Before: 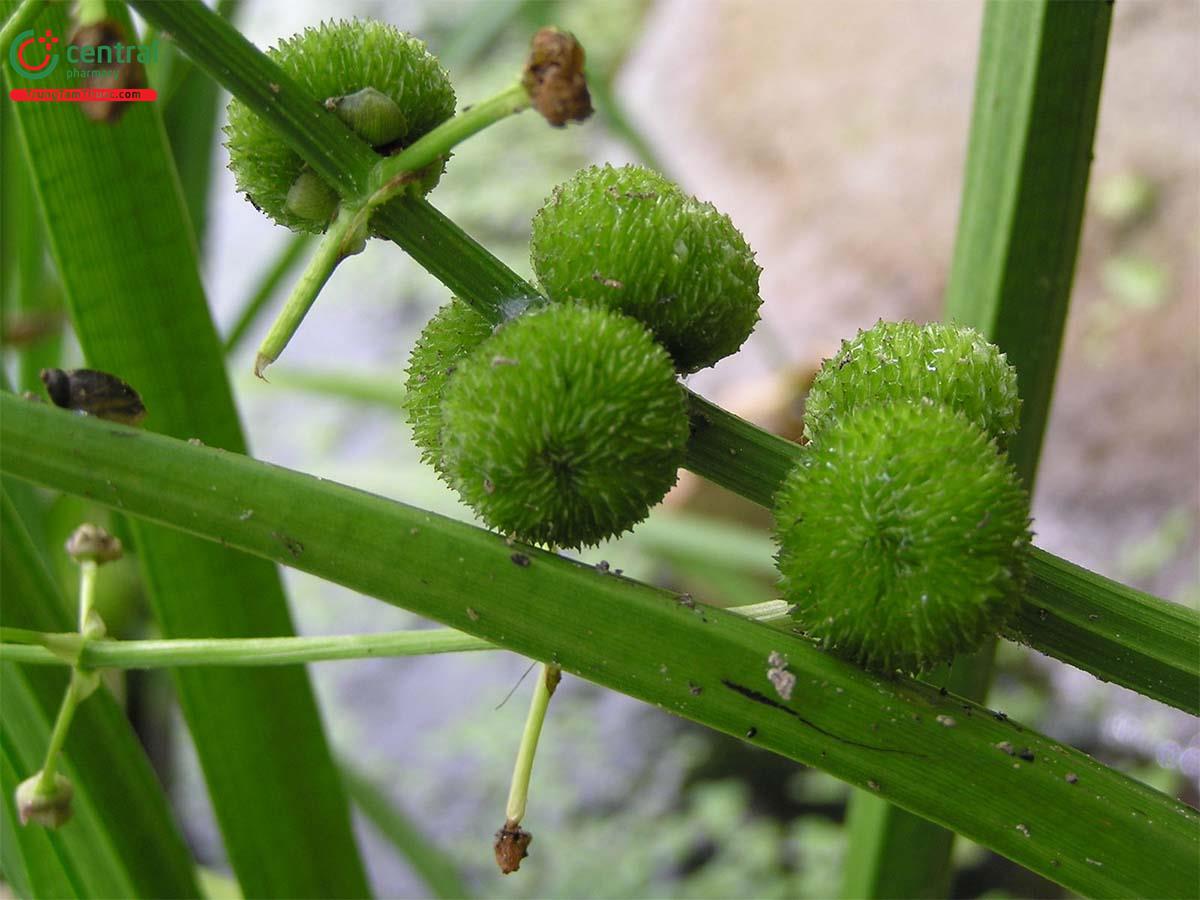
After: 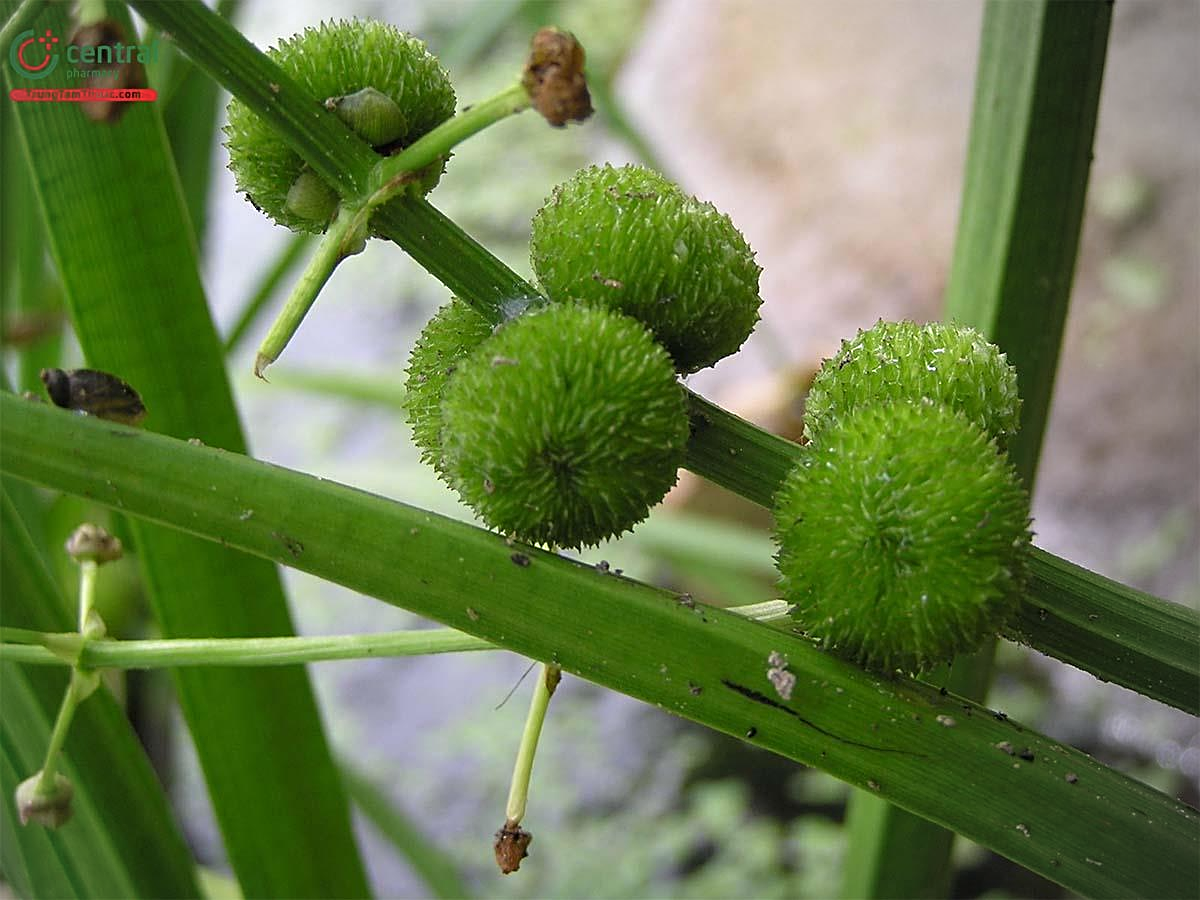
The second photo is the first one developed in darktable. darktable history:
sharpen: amount 0.499
vignetting: center (-0.148, 0.011)
